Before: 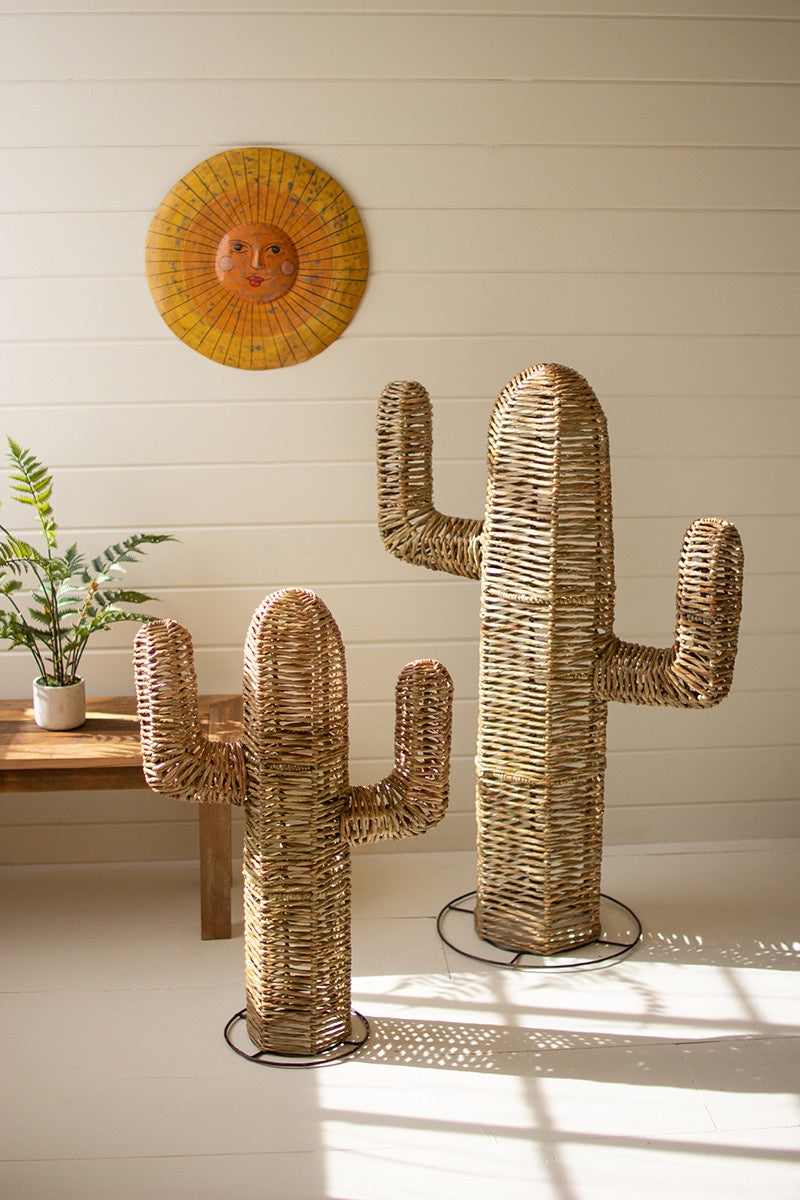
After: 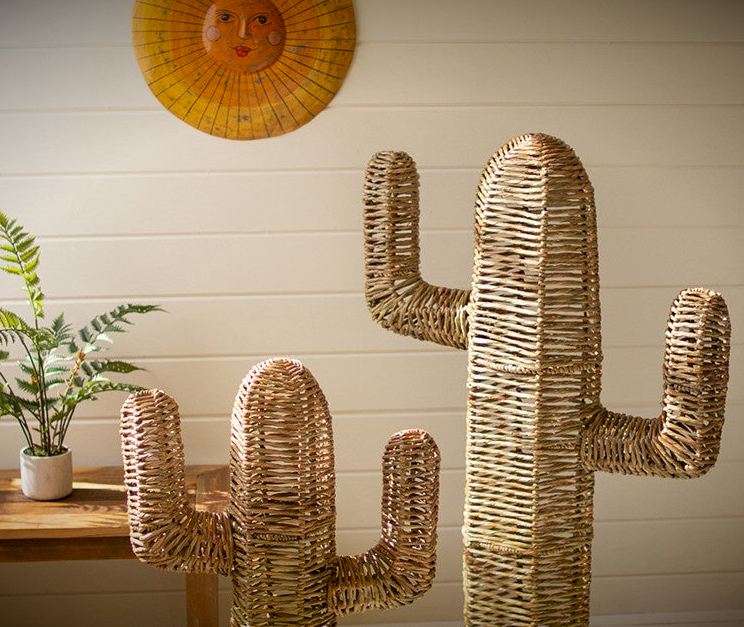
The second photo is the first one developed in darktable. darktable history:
crop: left 1.744%, top 19.225%, right 5.069%, bottom 28.357%
vignetting: fall-off start 98.29%, fall-off radius 100%, brightness -1, saturation 0.5, width/height ratio 1.428
